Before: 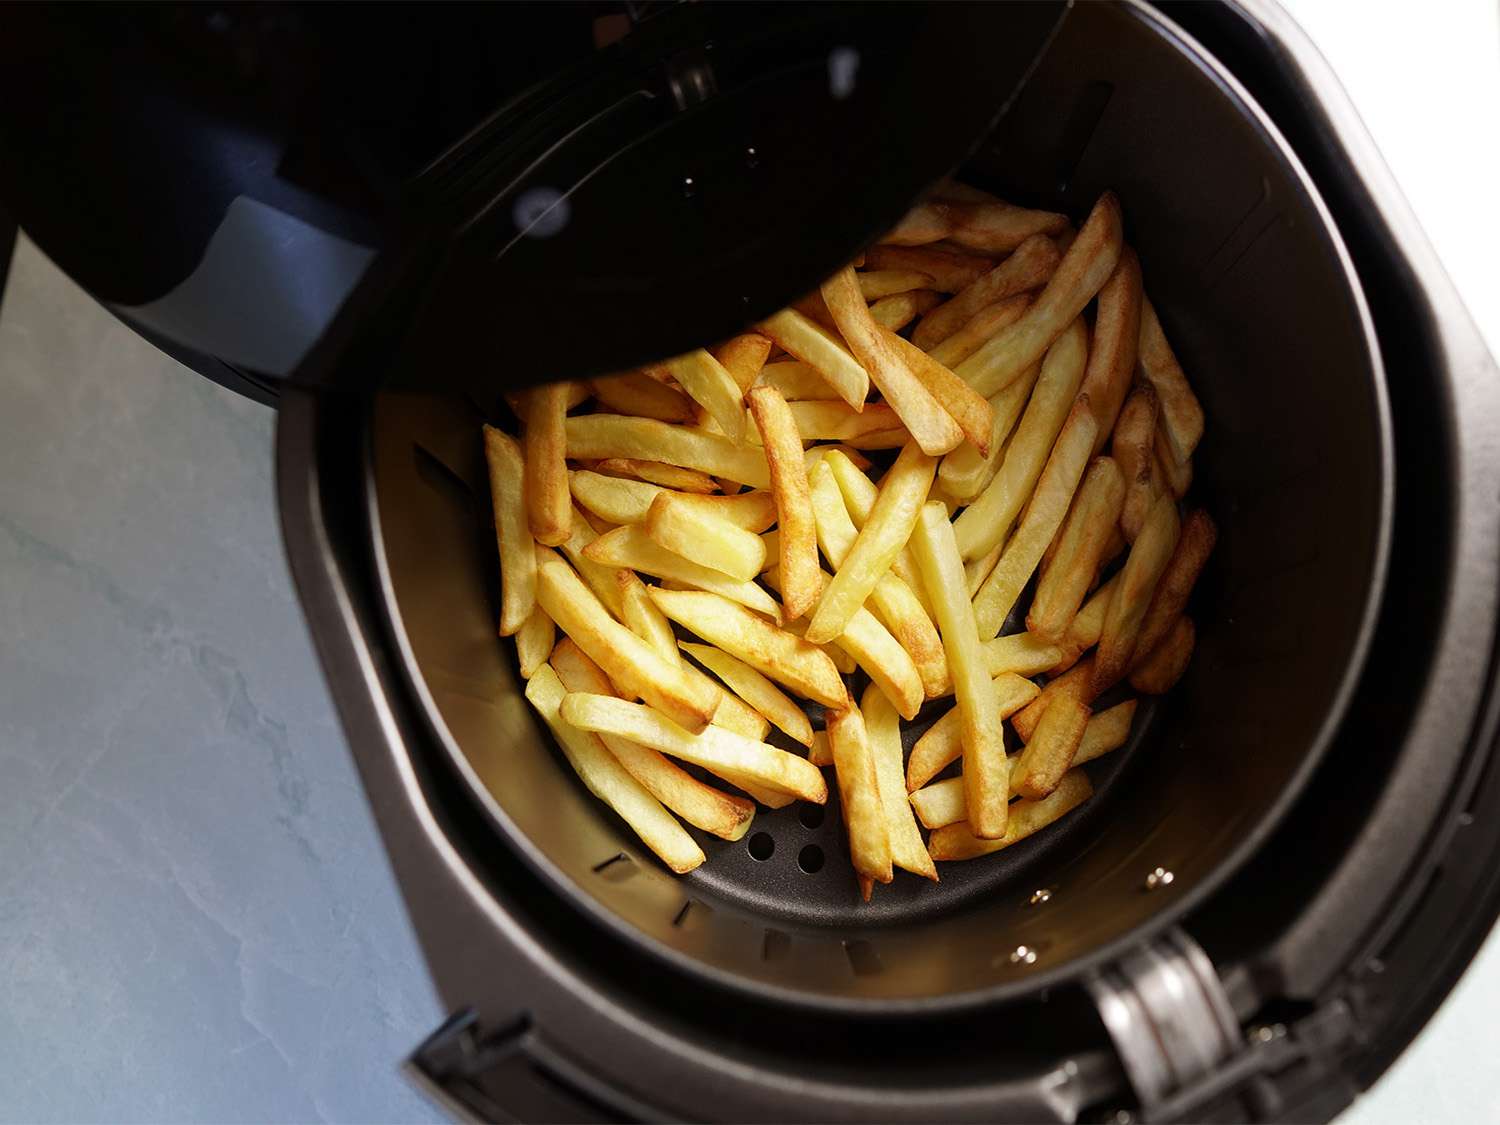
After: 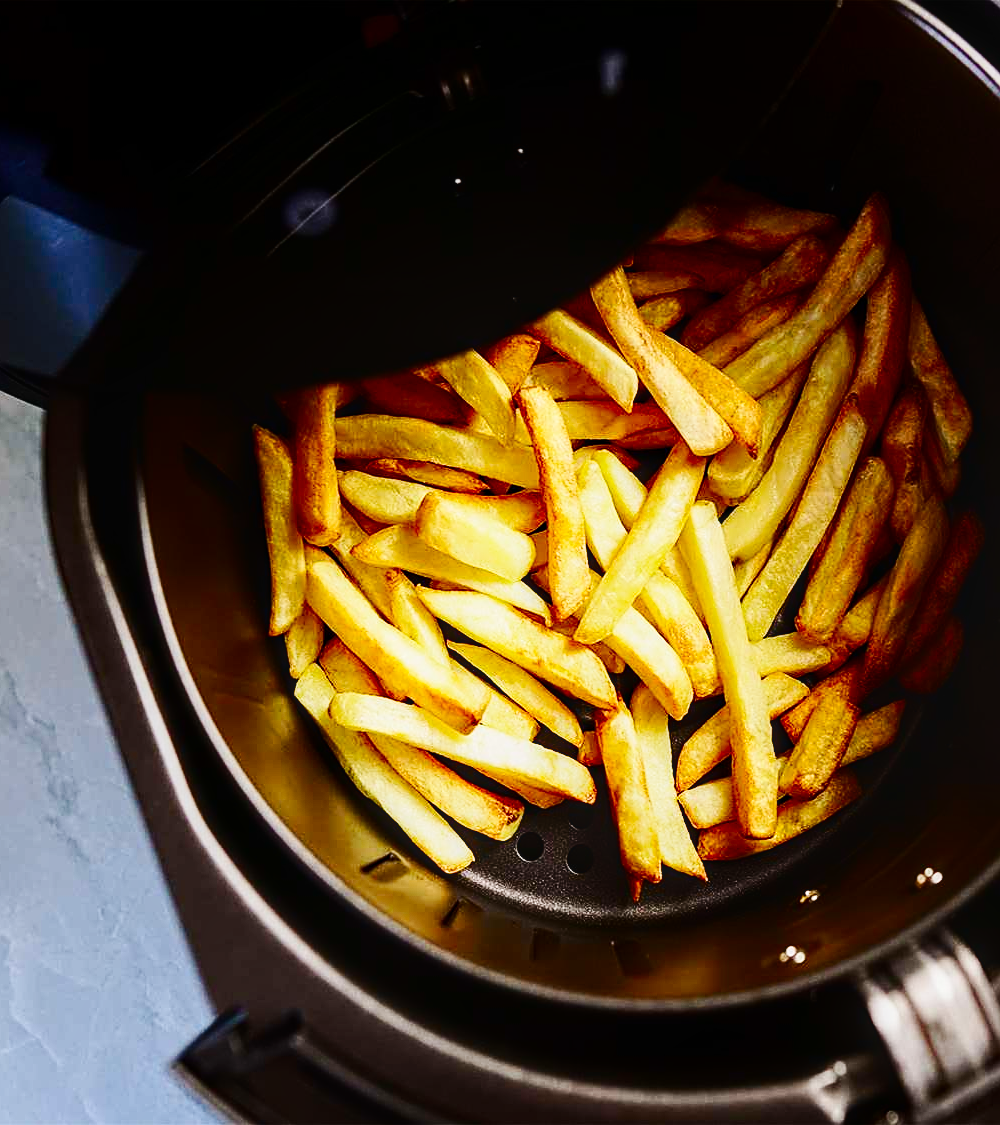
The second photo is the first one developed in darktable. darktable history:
exposure: compensate exposure bias true, compensate highlight preservation false
crop and rotate: left 15.458%, right 17.818%
base curve: curves: ch0 [(0, 0) (0.032, 0.025) (0.121, 0.166) (0.206, 0.329) (0.605, 0.79) (1, 1)], preserve colors none
local contrast: on, module defaults
sharpen: on, module defaults
contrast brightness saturation: contrast 0.214, brightness -0.114, saturation 0.21
